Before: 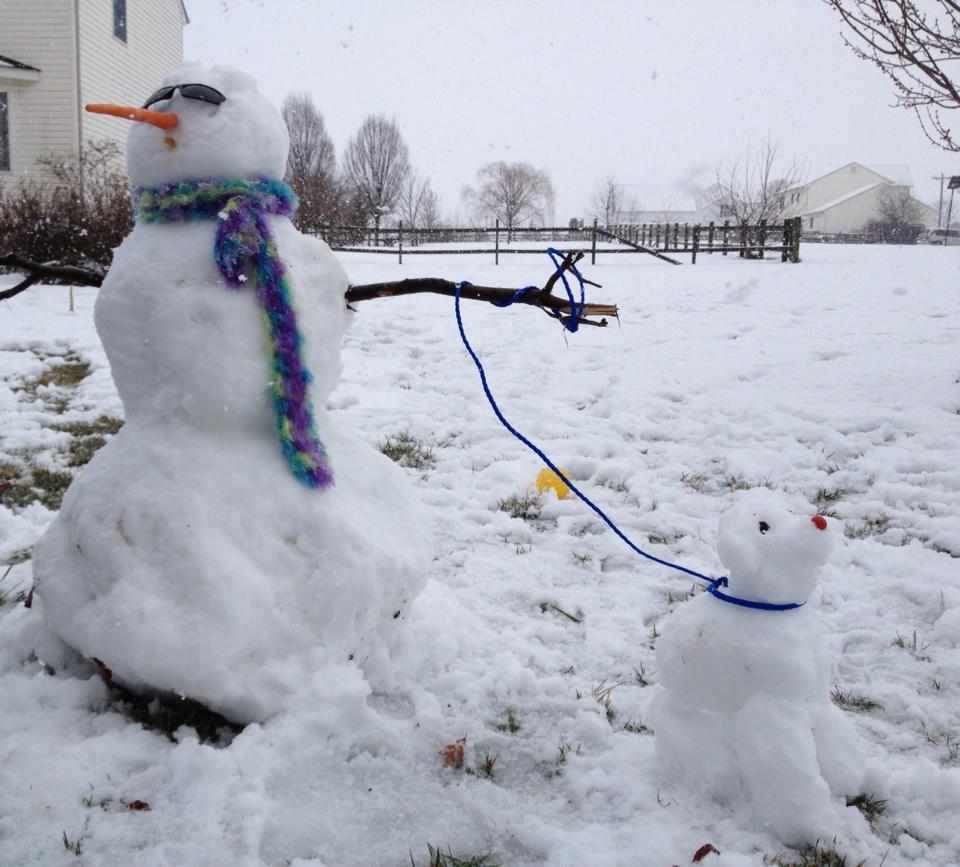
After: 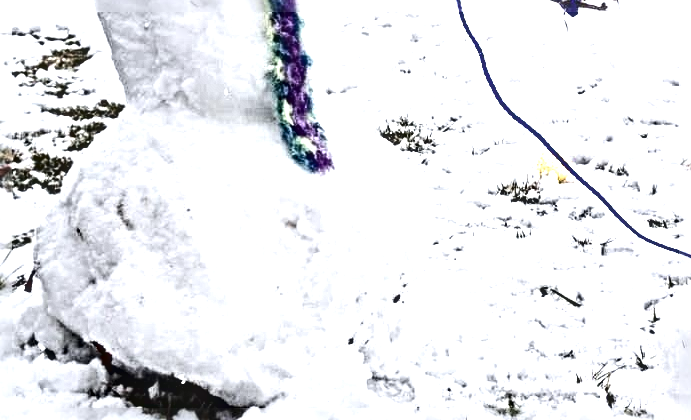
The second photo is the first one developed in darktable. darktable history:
crop: top 36.498%, right 27.964%, bottom 14.995%
color zones: curves: ch0 [(0, 0.6) (0.129, 0.585) (0.193, 0.596) (0.429, 0.5) (0.571, 0.5) (0.714, 0.5) (0.857, 0.5) (1, 0.6)]; ch1 [(0, 0.453) (0.112, 0.245) (0.213, 0.252) (0.429, 0.233) (0.571, 0.231) (0.683, 0.242) (0.857, 0.296) (1, 0.453)]
contrast brightness saturation: contrast 0.21, brightness -0.11, saturation 0.21
tone equalizer: on, module defaults
local contrast: detail 142%
sharpen: radius 6.3, amount 1.8, threshold 0
exposure: black level correction 0, exposure 1.45 EV, compensate exposure bias true, compensate highlight preservation false
